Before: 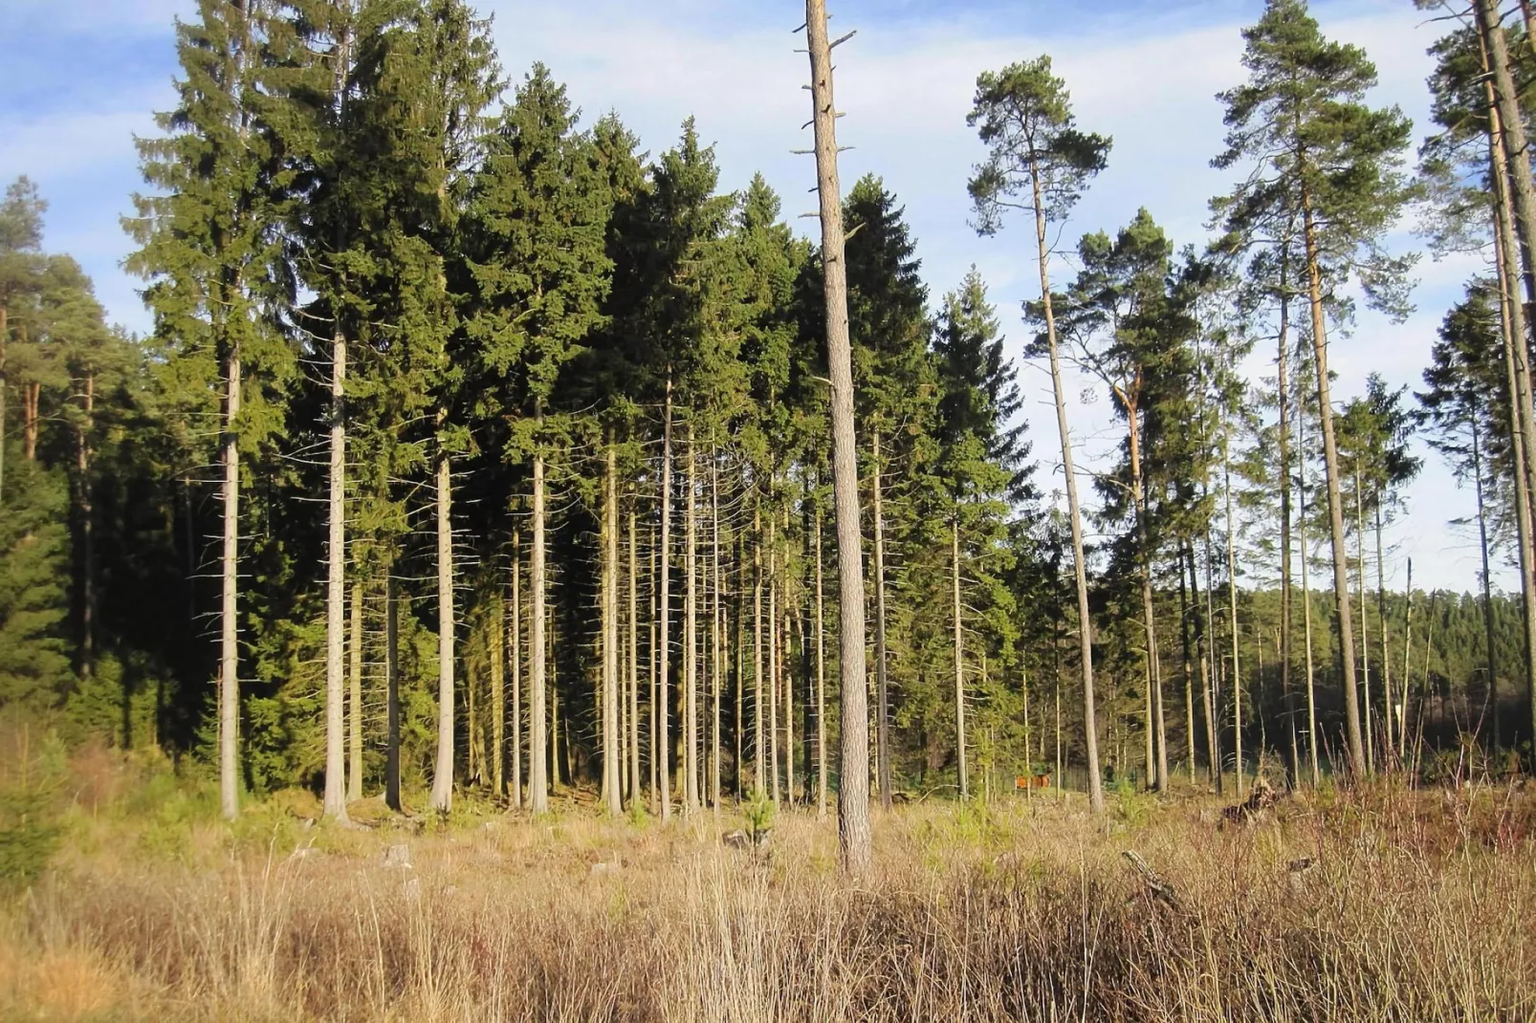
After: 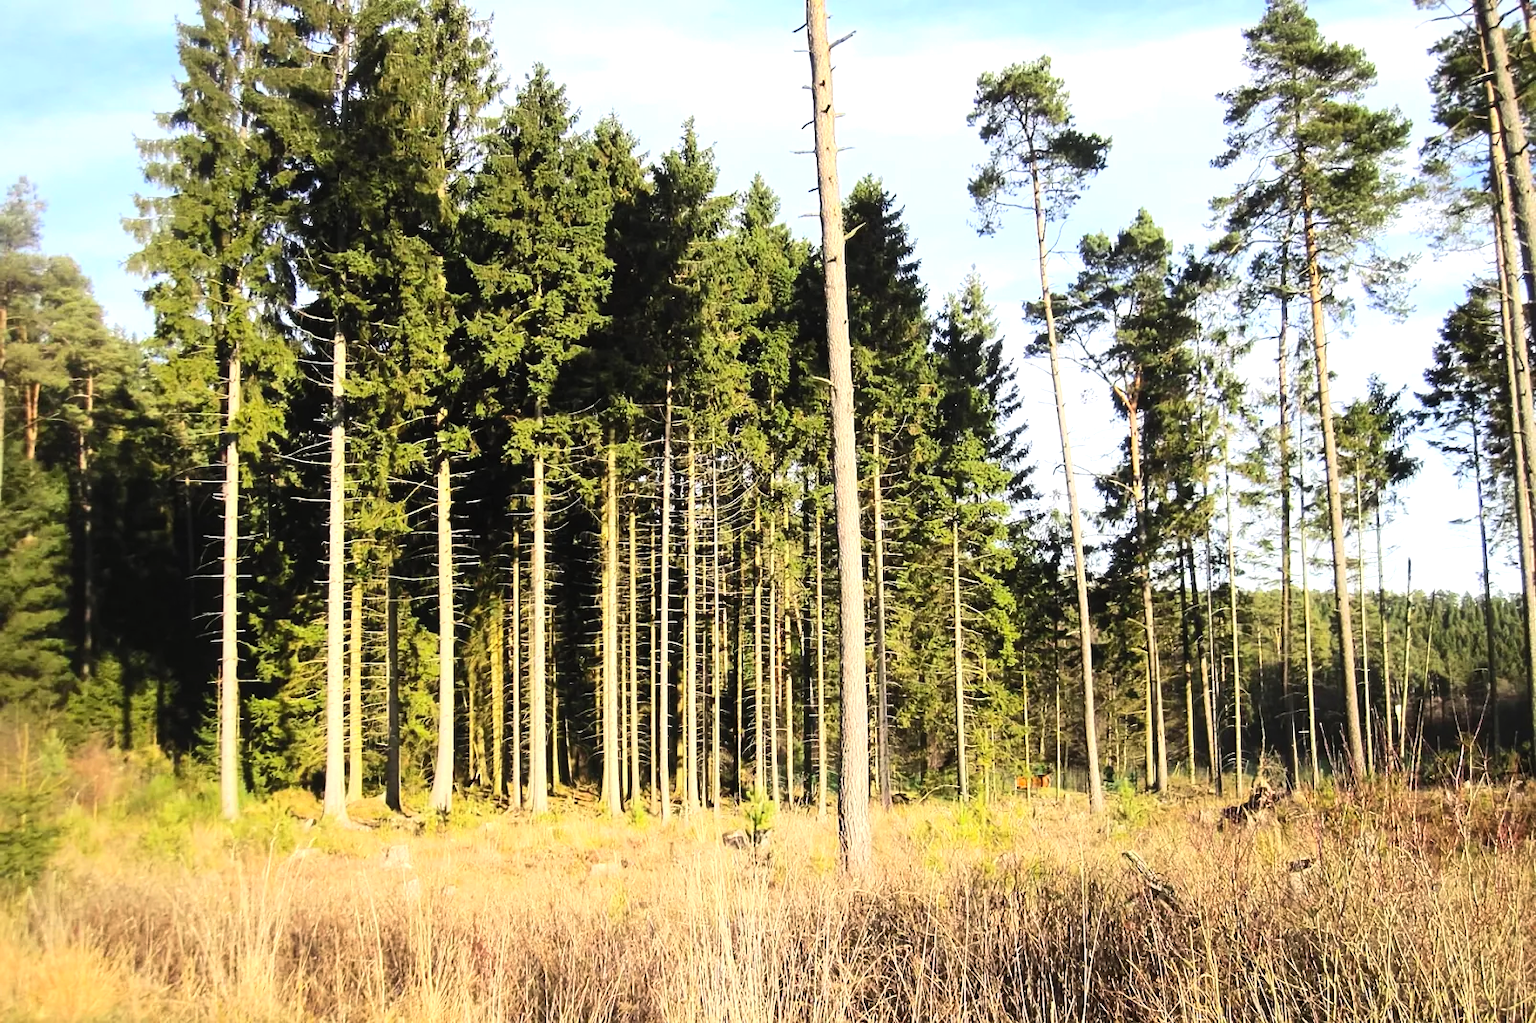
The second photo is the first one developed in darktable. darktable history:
tone equalizer: -8 EV -0.782 EV, -7 EV -0.708 EV, -6 EV -0.59 EV, -5 EV -0.414 EV, -3 EV 0.367 EV, -2 EV 0.6 EV, -1 EV 0.677 EV, +0 EV 0.727 EV, edges refinement/feathering 500, mask exposure compensation -1.57 EV, preserve details no
contrast brightness saturation: contrast 0.199, brightness 0.164, saturation 0.222
